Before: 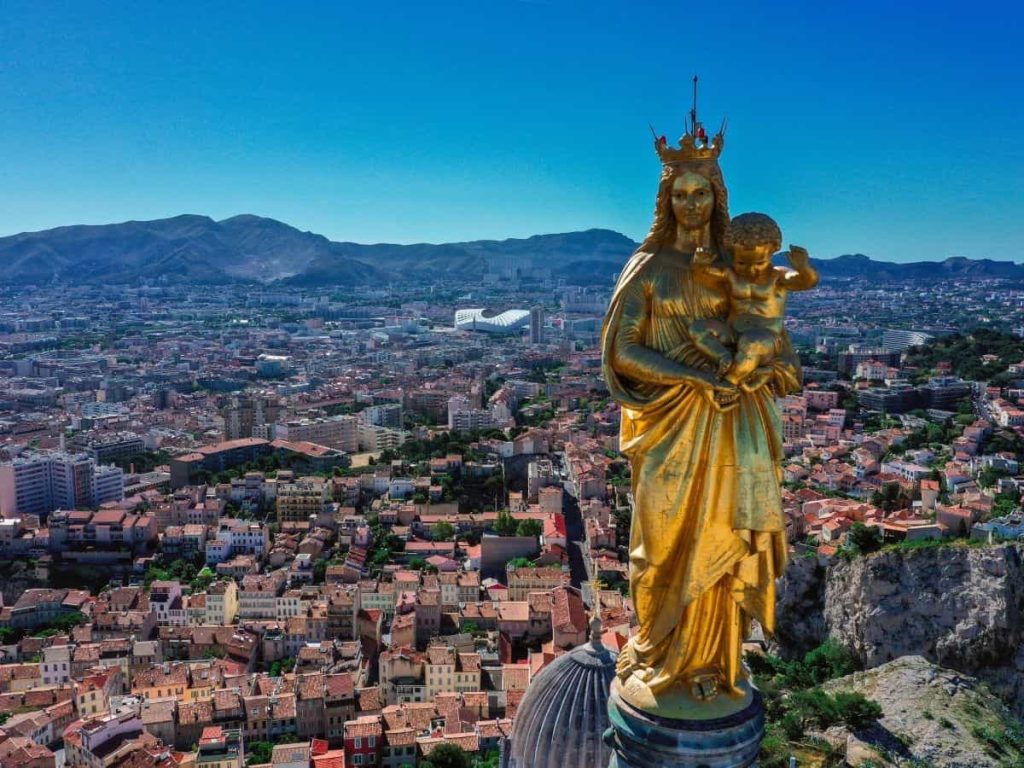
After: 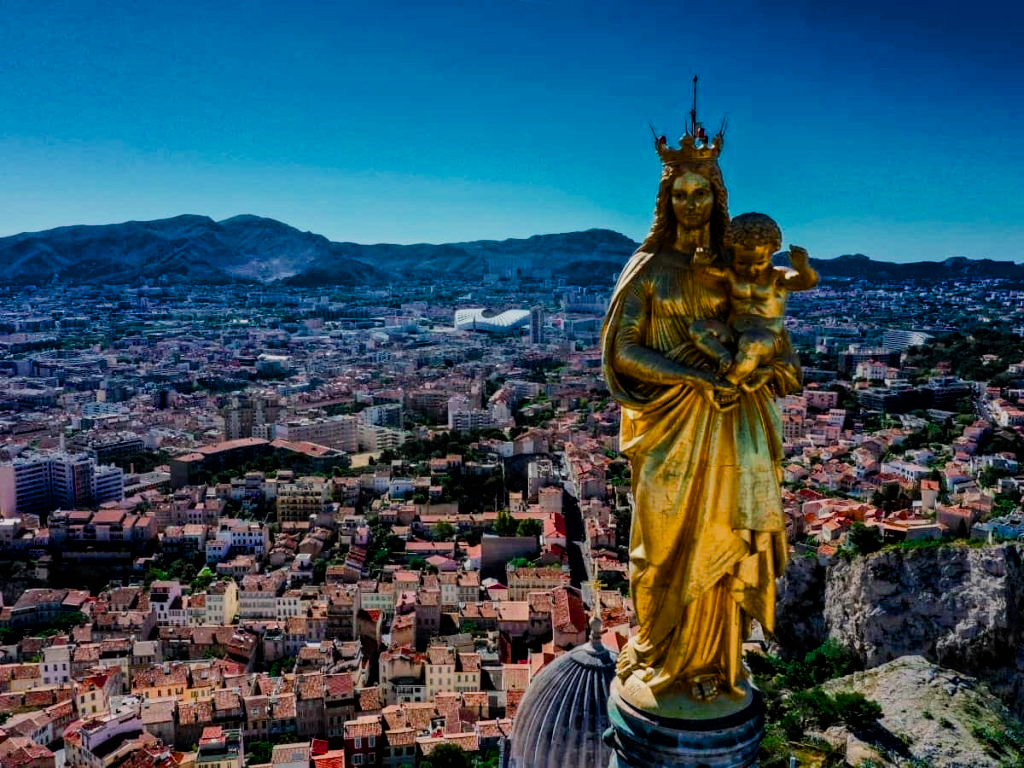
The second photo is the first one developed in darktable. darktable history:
filmic rgb: black relative exposure -7.36 EV, white relative exposure 5.09 EV, hardness 3.21, color science v6 (2022)
color balance rgb: perceptual saturation grading › global saturation 20%, perceptual saturation grading › highlights -24.724%, perceptual saturation grading › shadows 25.213%, global vibrance 9.185%, contrast 15.406%, saturation formula JzAzBz (2021)
